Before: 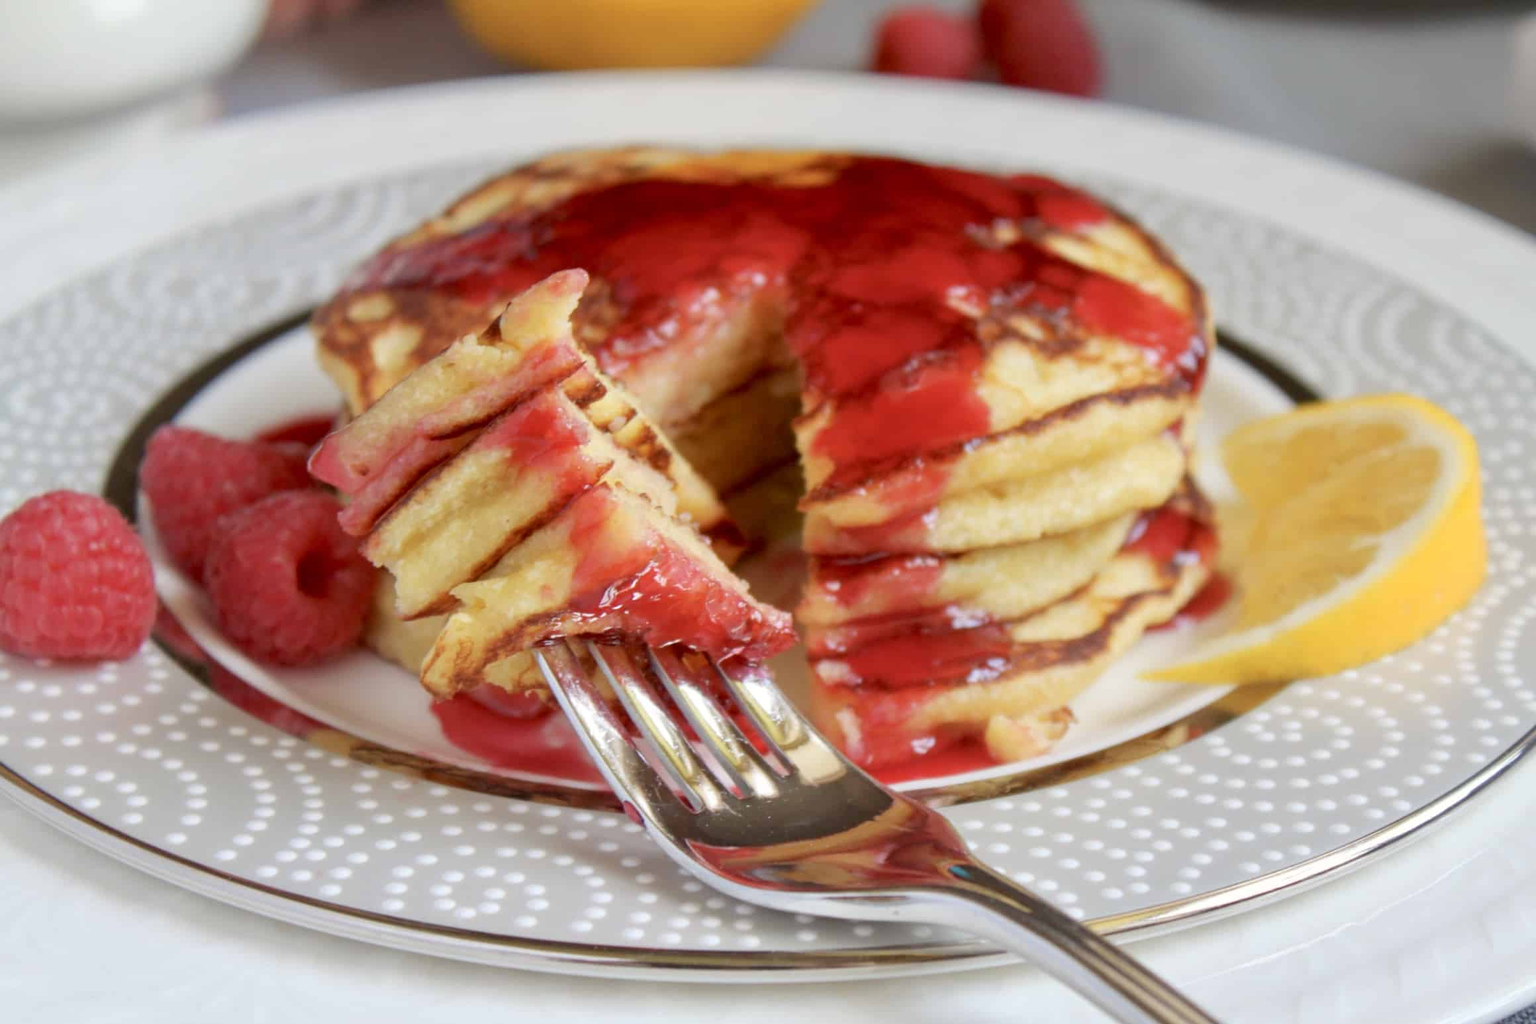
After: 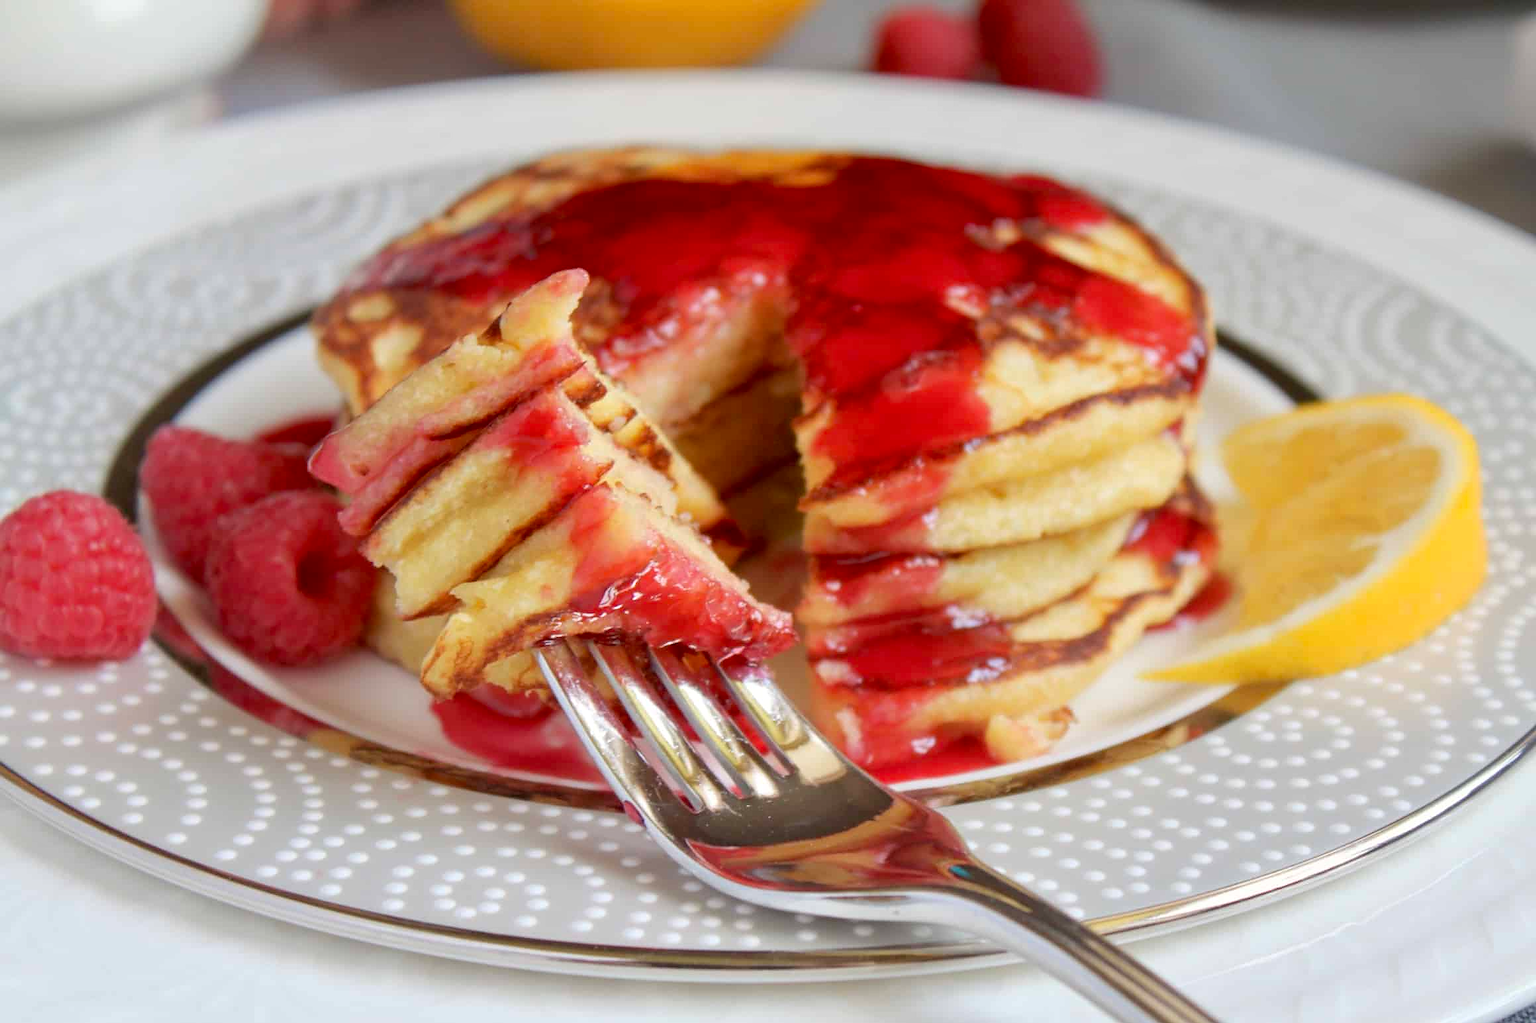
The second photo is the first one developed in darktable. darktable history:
tone equalizer: on, module defaults
sharpen: radius 0.969, amount 0.604
